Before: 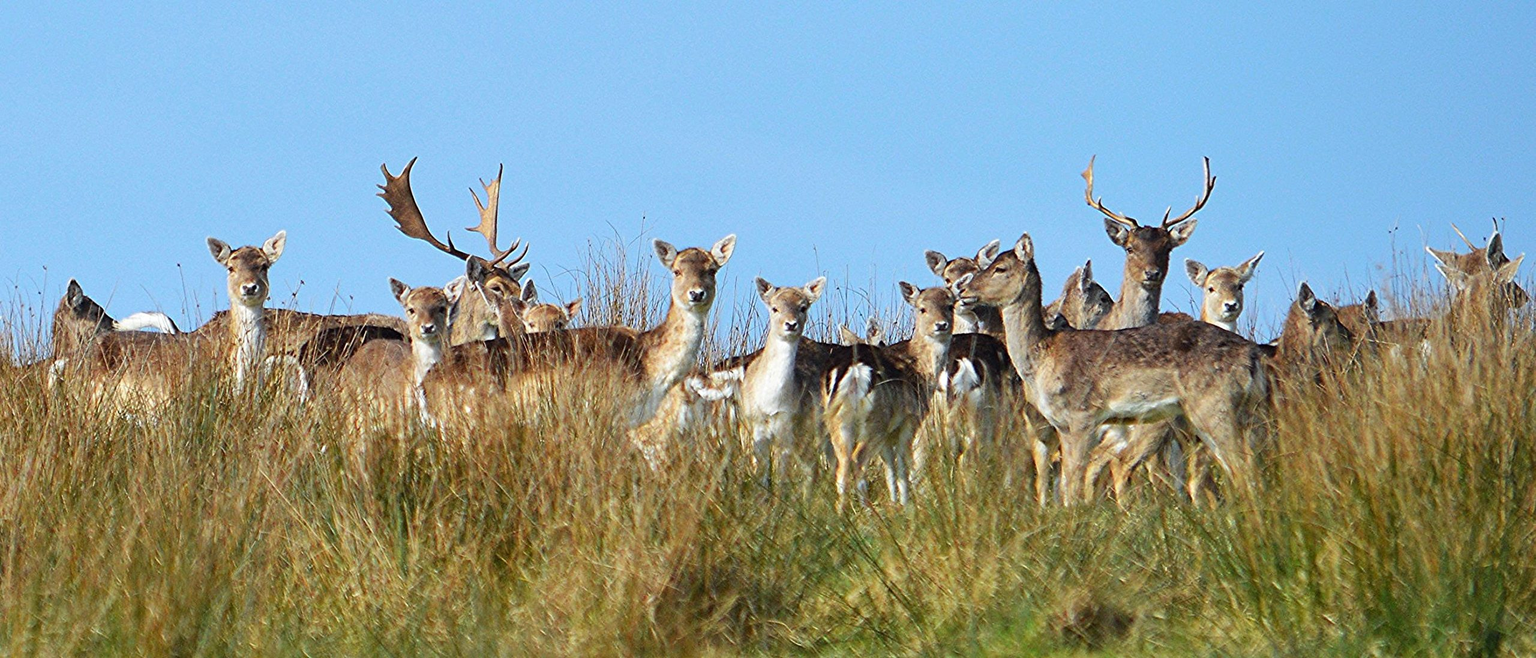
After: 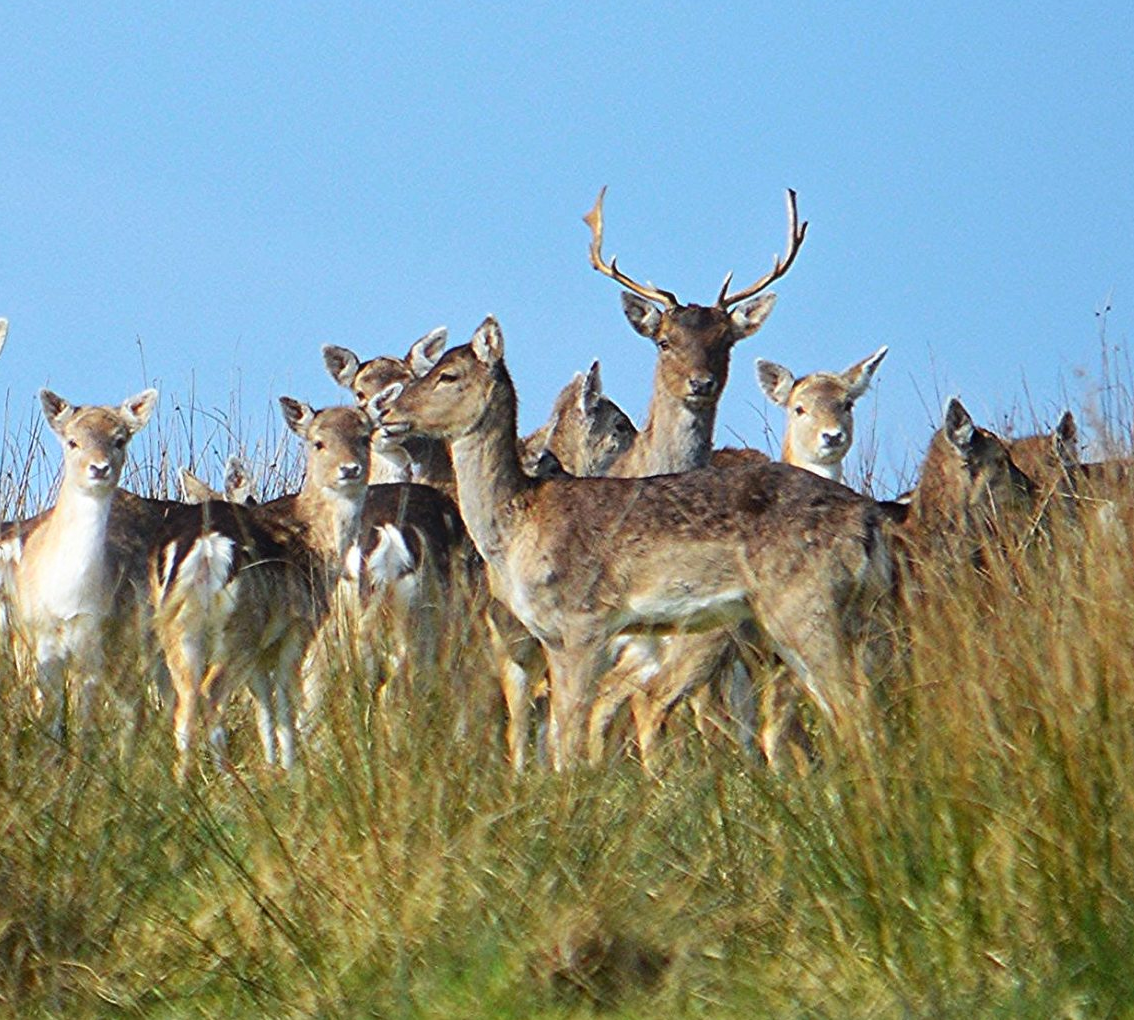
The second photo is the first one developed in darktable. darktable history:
crop: left 47.628%, top 6.643%, right 7.874%
bloom: size 5%, threshold 95%, strength 15%
